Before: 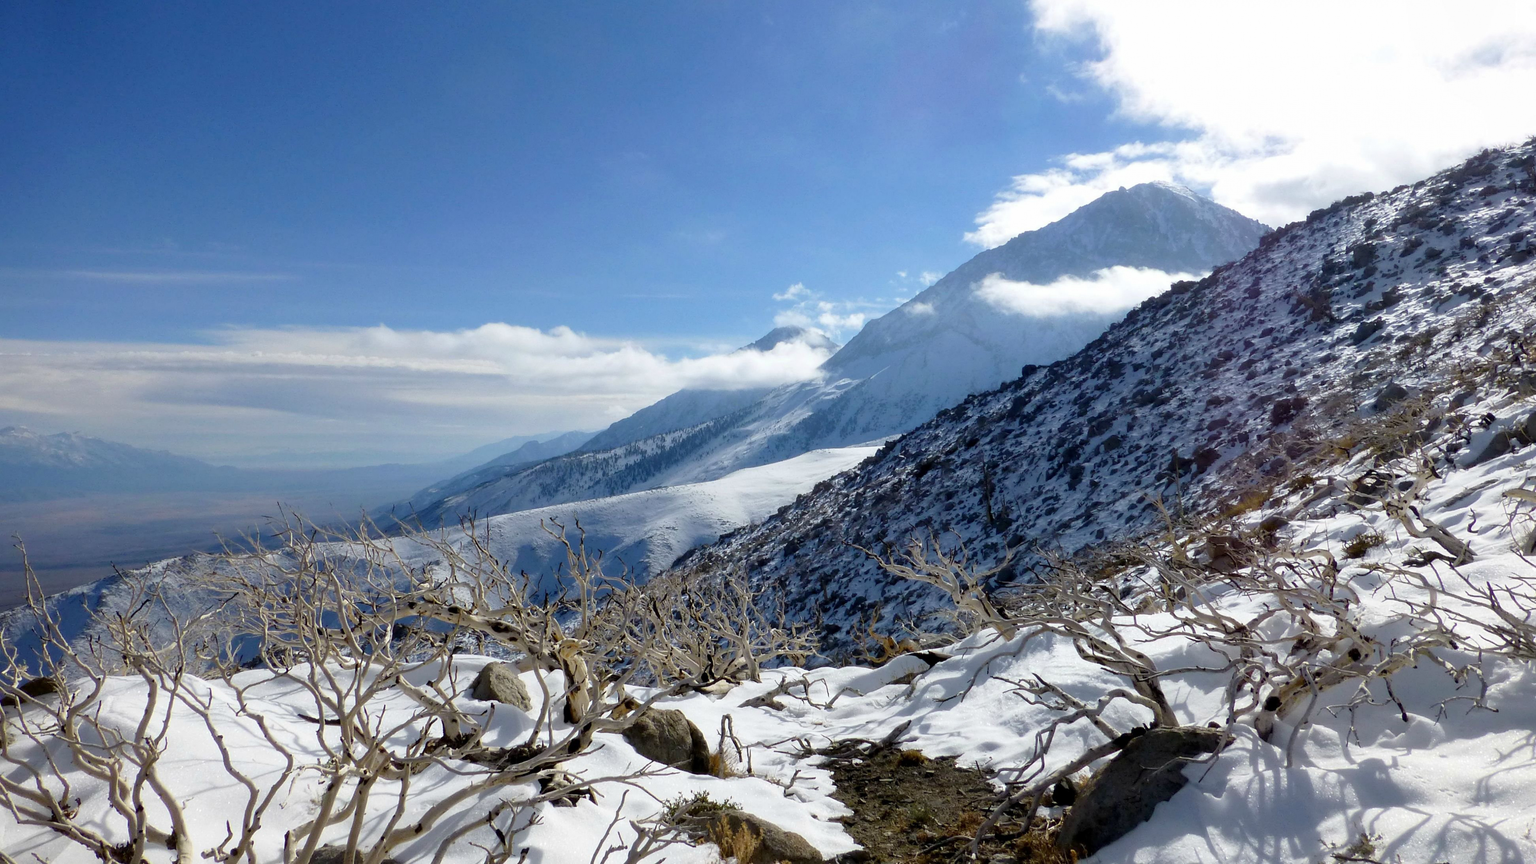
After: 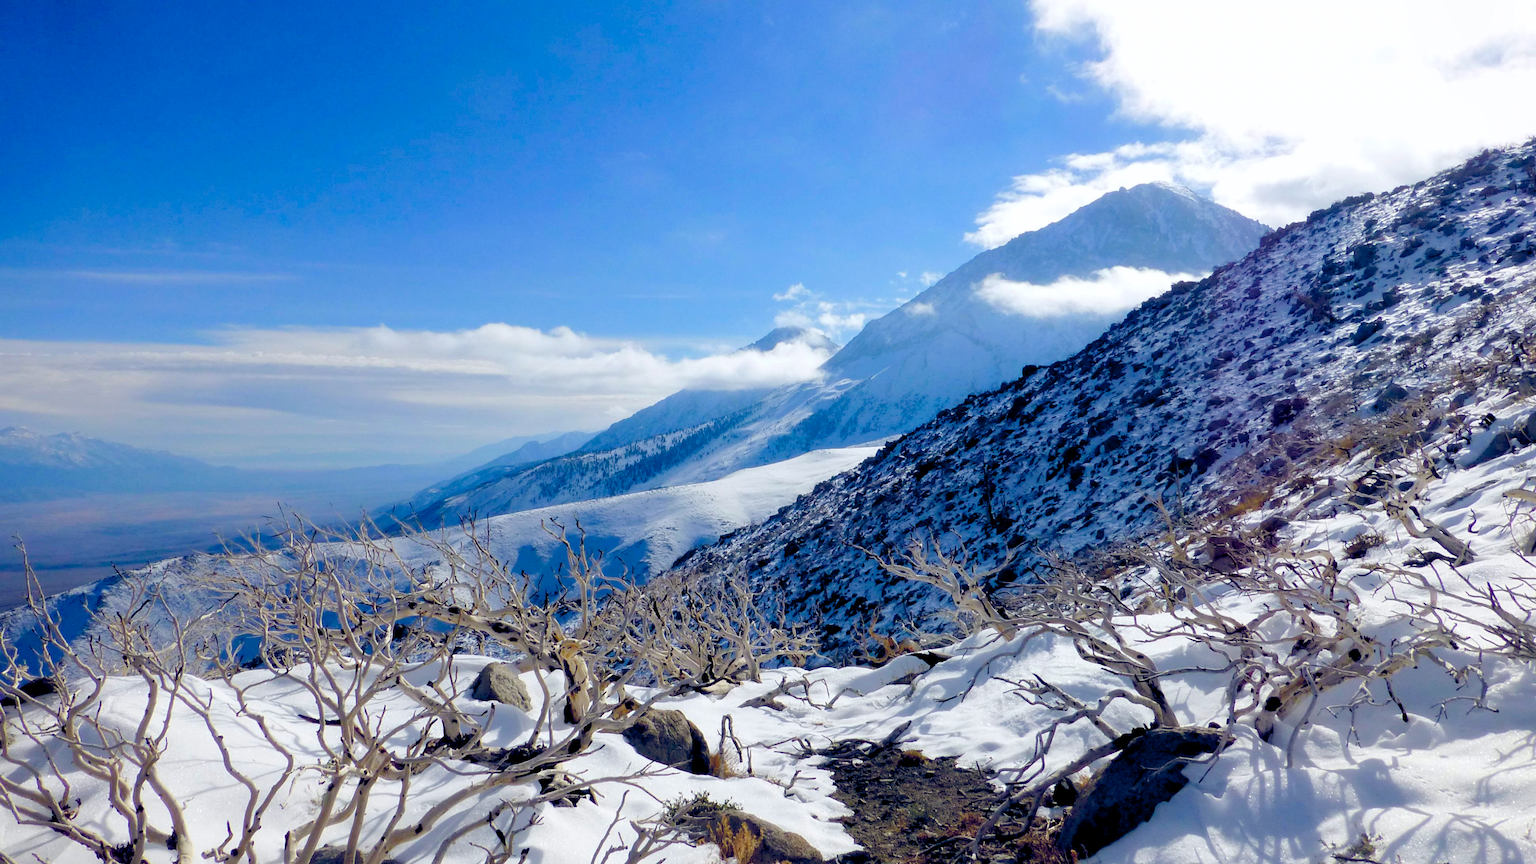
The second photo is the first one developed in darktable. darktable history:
color balance rgb: global offset › luminance -0.292%, global offset › chroma 0.305%, global offset › hue 259.68°, linear chroma grading › global chroma 0.847%, perceptual saturation grading › global saturation 34.889%, perceptual saturation grading › highlights -29.926%, perceptual saturation grading › shadows 35.367%, perceptual brilliance grading › mid-tones 10.272%, perceptual brilliance grading › shadows 15.351%
